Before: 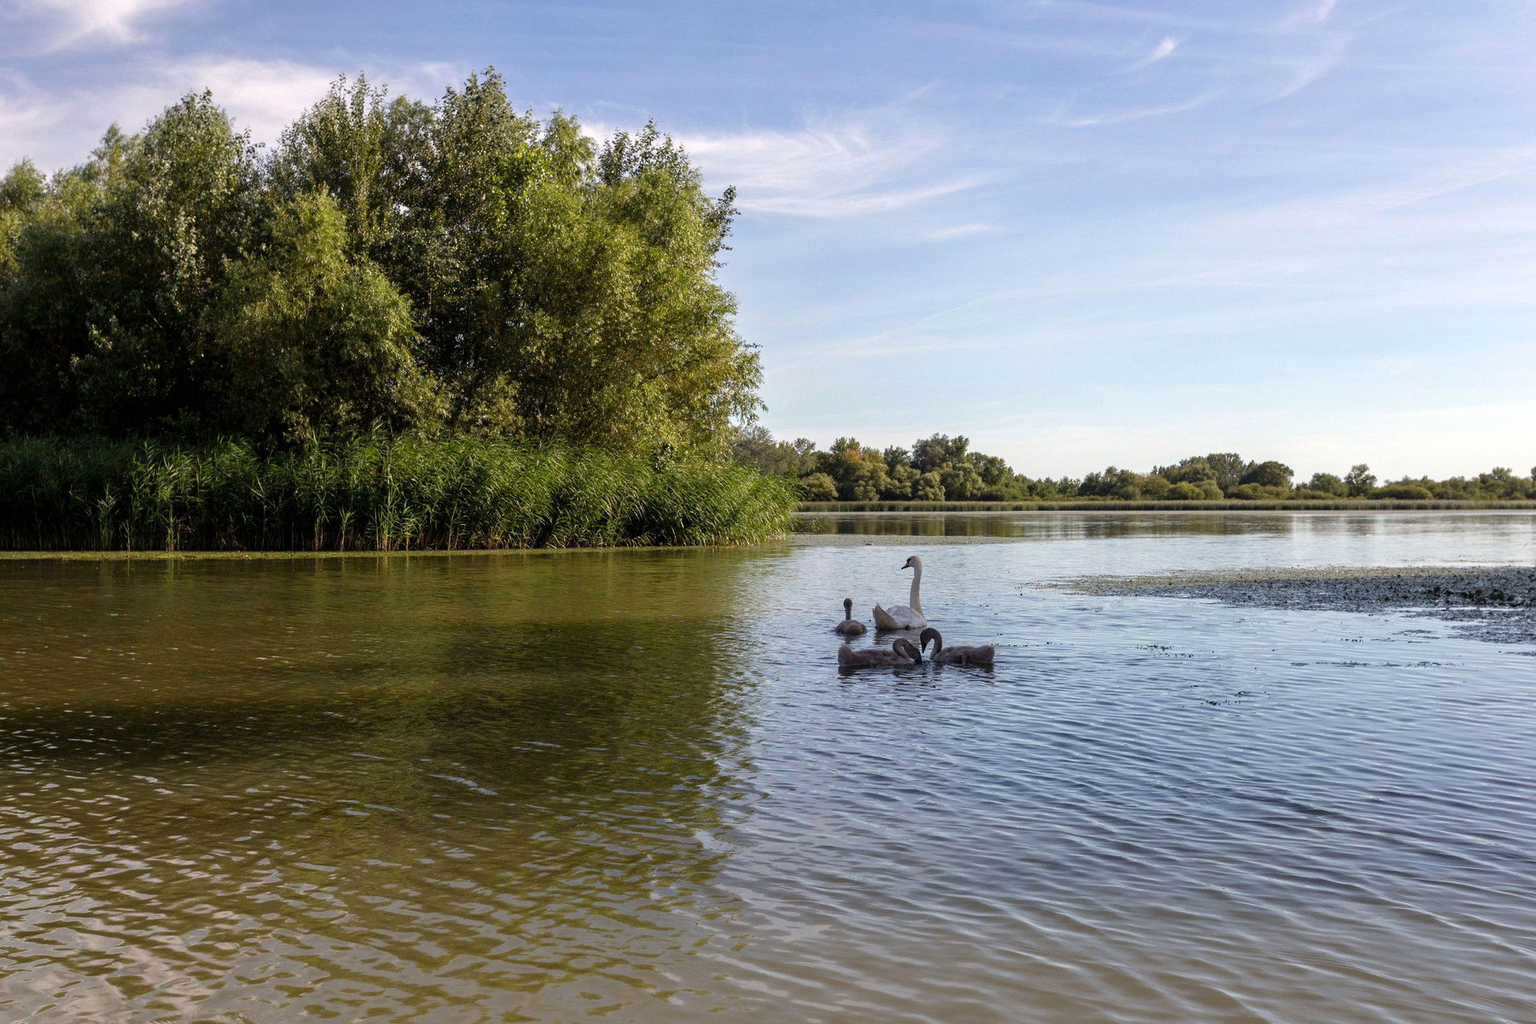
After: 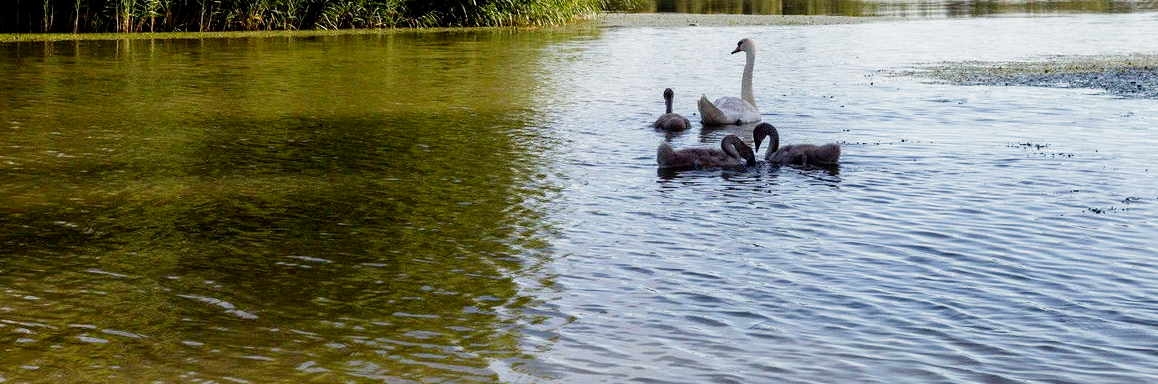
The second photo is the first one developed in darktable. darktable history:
white balance: red 0.978, blue 0.999
crop: left 18.091%, top 51.13%, right 17.525%, bottom 16.85%
filmic rgb: middle gray luminance 12.74%, black relative exposure -10.13 EV, white relative exposure 3.47 EV, threshold 6 EV, target black luminance 0%, hardness 5.74, latitude 44.69%, contrast 1.221, highlights saturation mix 5%, shadows ↔ highlights balance 26.78%, add noise in highlights 0, preserve chrominance no, color science v3 (2019), use custom middle-gray values true, iterations of high-quality reconstruction 0, contrast in highlights soft, enable highlight reconstruction true
